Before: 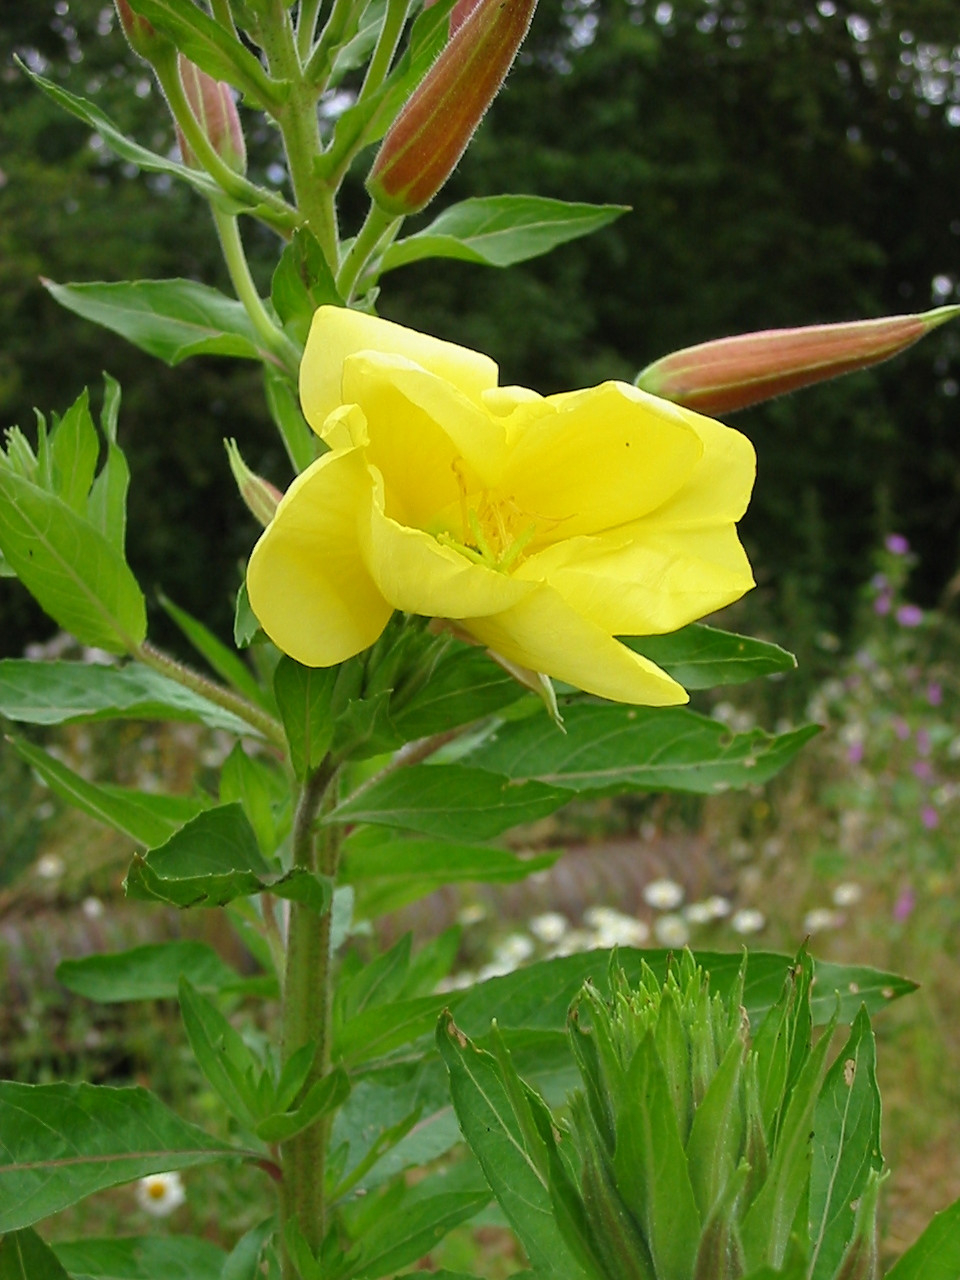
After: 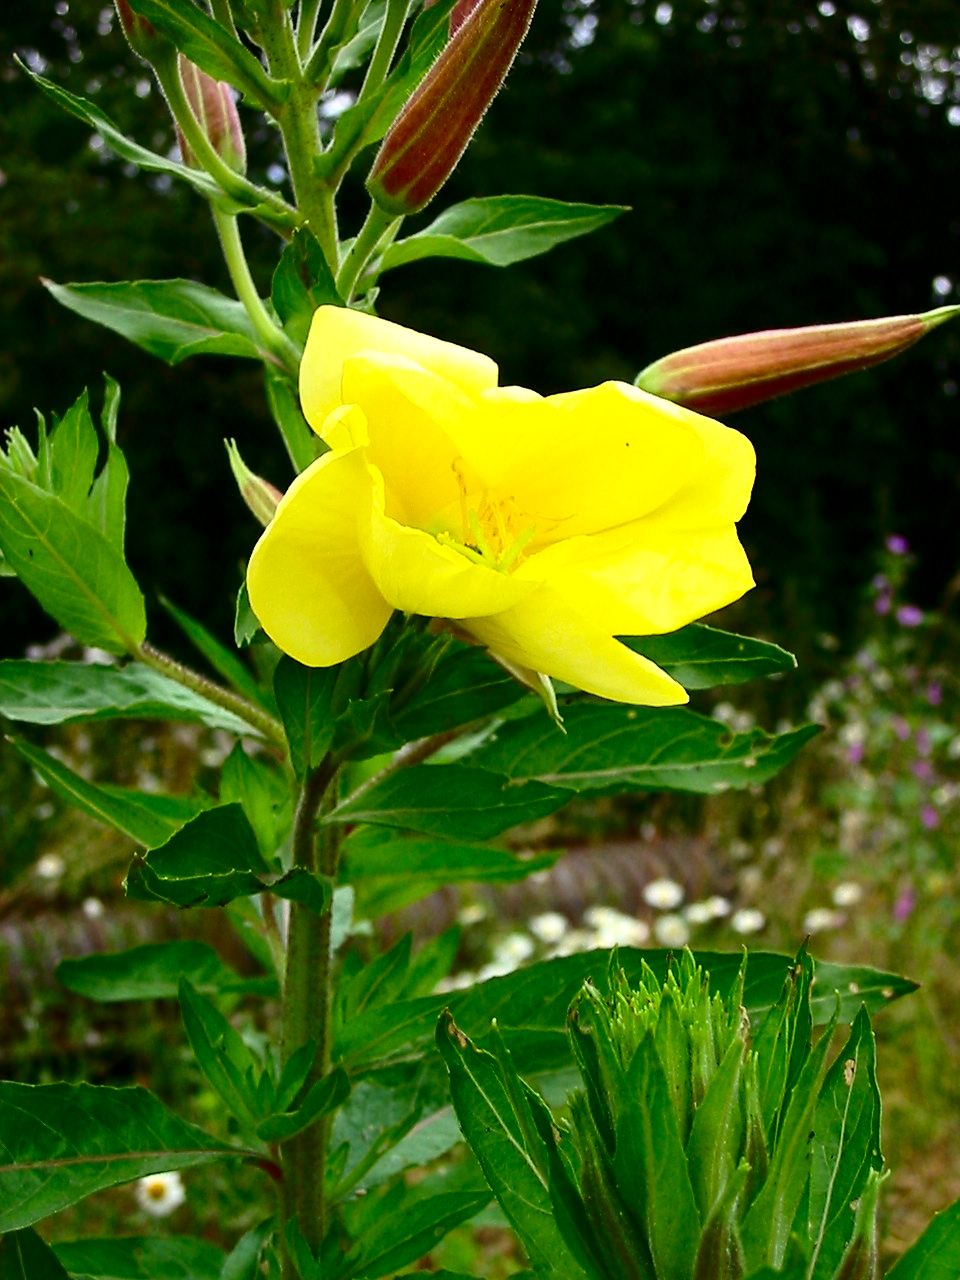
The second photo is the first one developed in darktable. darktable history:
exposure: black level correction 0.003, exposure 0.383 EV, compensate highlight preservation false
contrast brightness saturation: contrast 0.24, brightness -0.24, saturation 0.14
